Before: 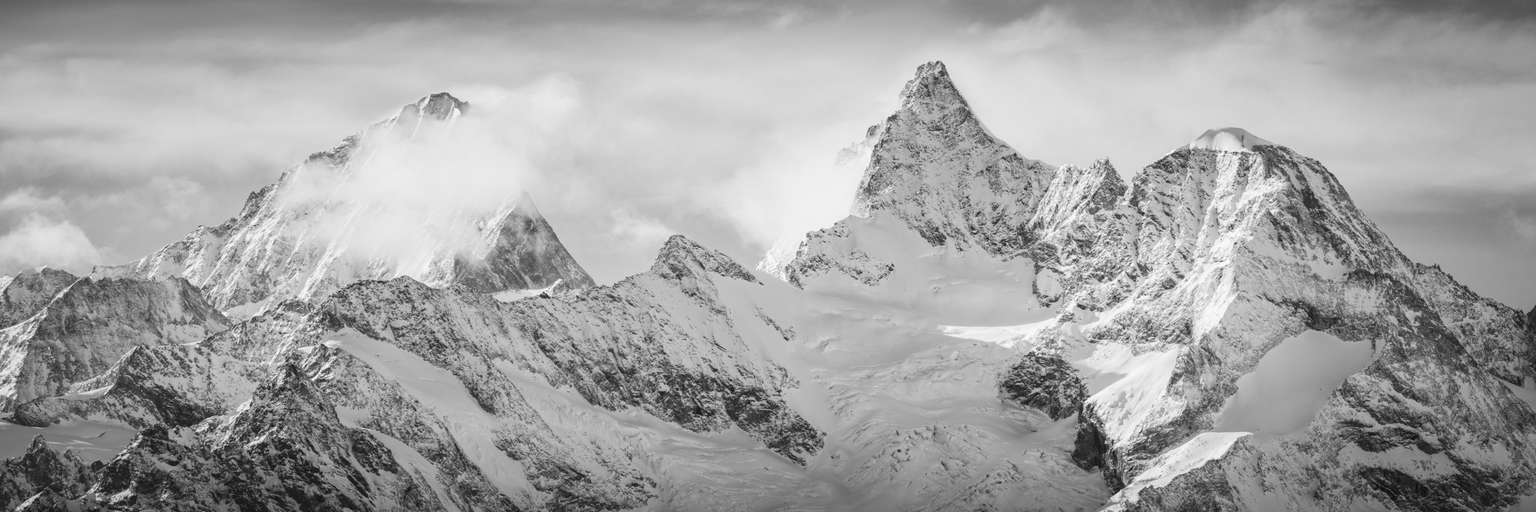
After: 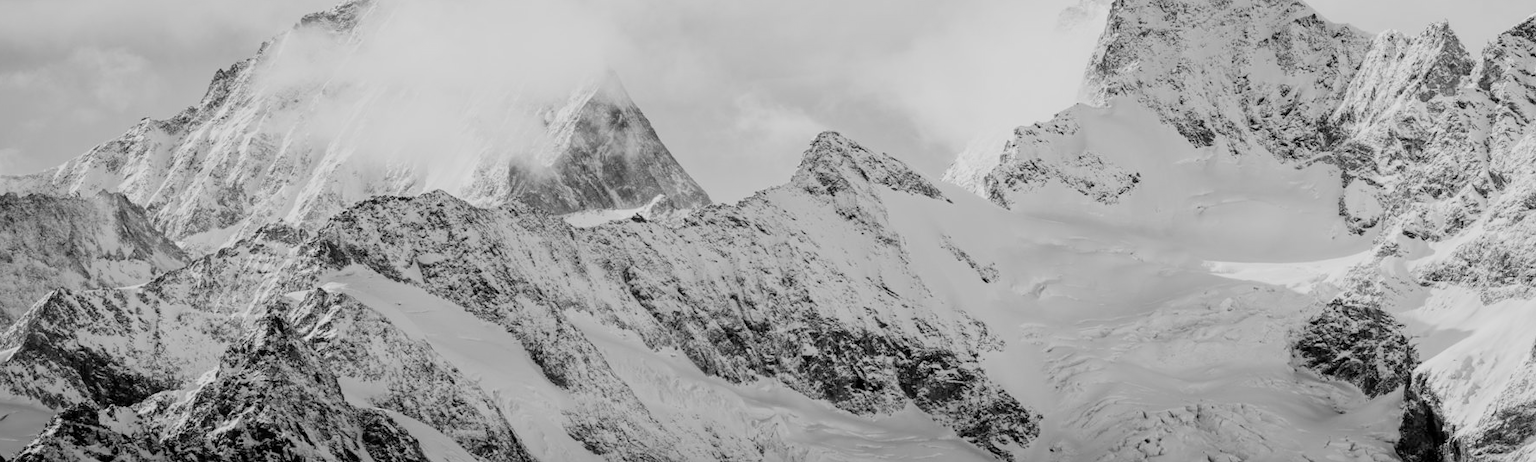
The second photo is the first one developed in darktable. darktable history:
filmic rgb: black relative exposure -7.57 EV, white relative exposure 4.63 EV, target black luminance 0%, hardness 3.49, latitude 50.48%, contrast 1.029, highlights saturation mix 8.65%, shadows ↔ highlights balance -0.197%, iterations of high-quality reconstruction 0
crop: left 6.498%, top 28.115%, right 23.804%, bottom 8.905%
